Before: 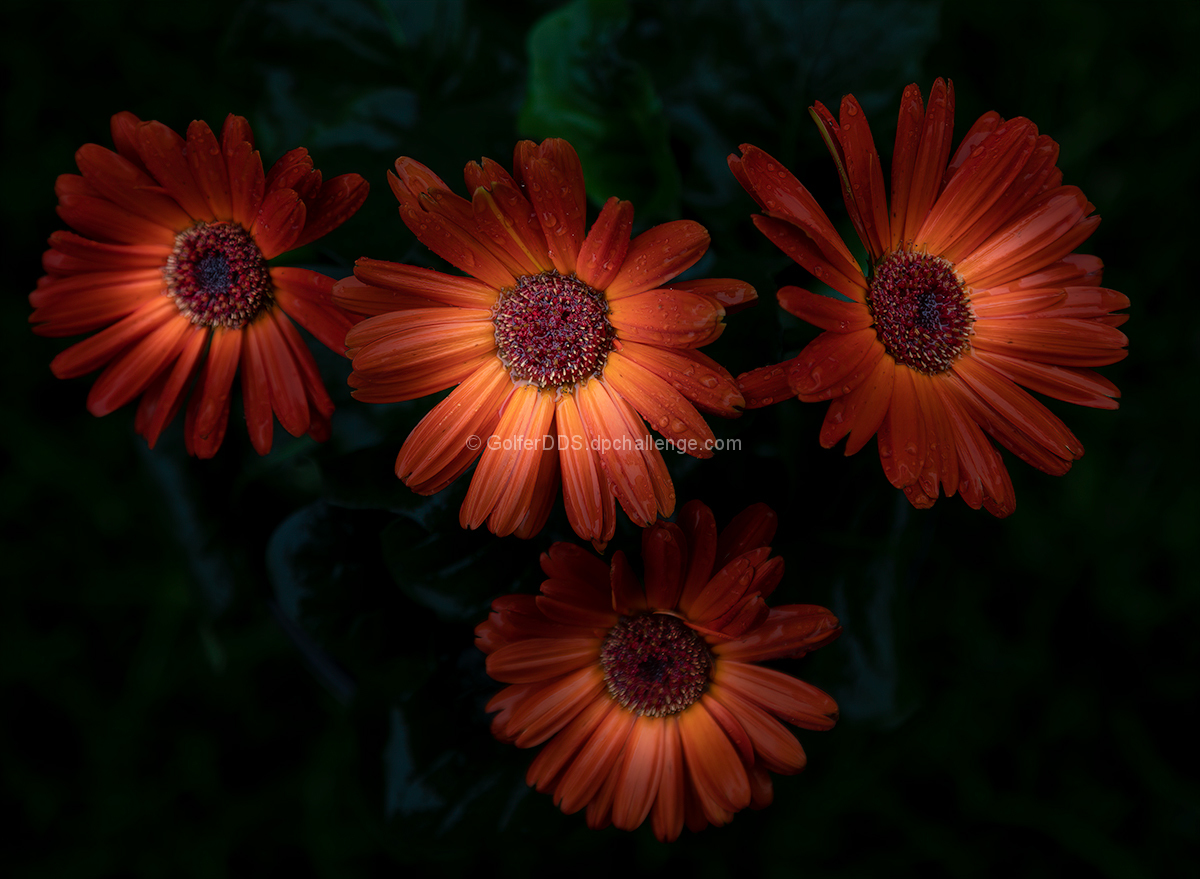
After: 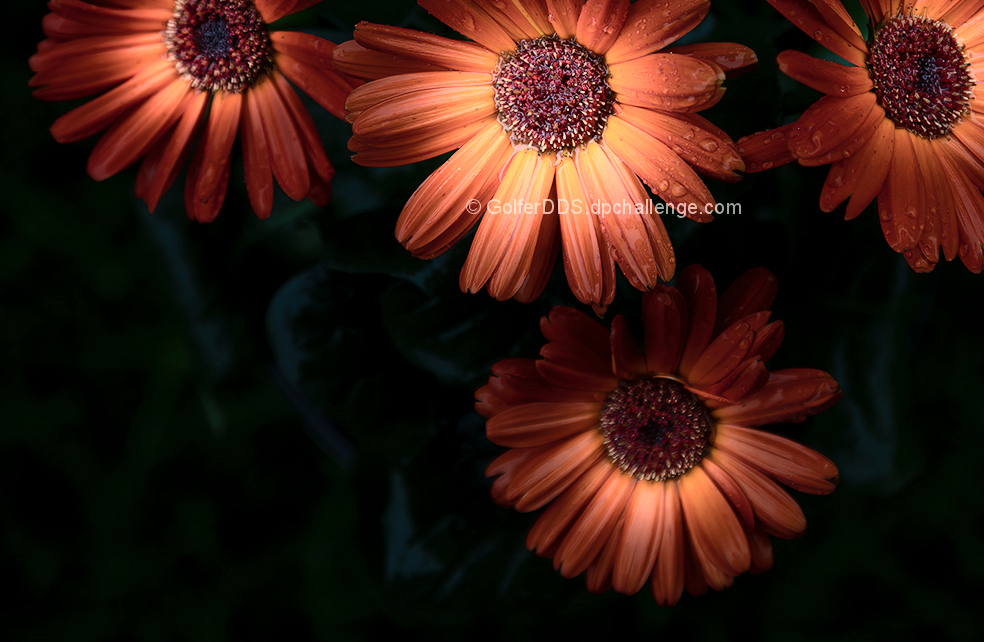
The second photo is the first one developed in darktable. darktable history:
crop: top 26.89%, right 17.977%
tone curve: curves: ch0 [(0, 0) (0.003, 0.003) (0.011, 0.013) (0.025, 0.028) (0.044, 0.05) (0.069, 0.079) (0.1, 0.113) (0.136, 0.154) (0.177, 0.201) (0.224, 0.268) (0.277, 0.38) (0.335, 0.486) (0.399, 0.588) (0.468, 0.688) (0.543, 0.787) (0.623, 0.854) (0.709, 0.916) (0.801, 0.957) (0.898, 0.978) (1, 1)], color space Lab, independent channels, preserve colors none
